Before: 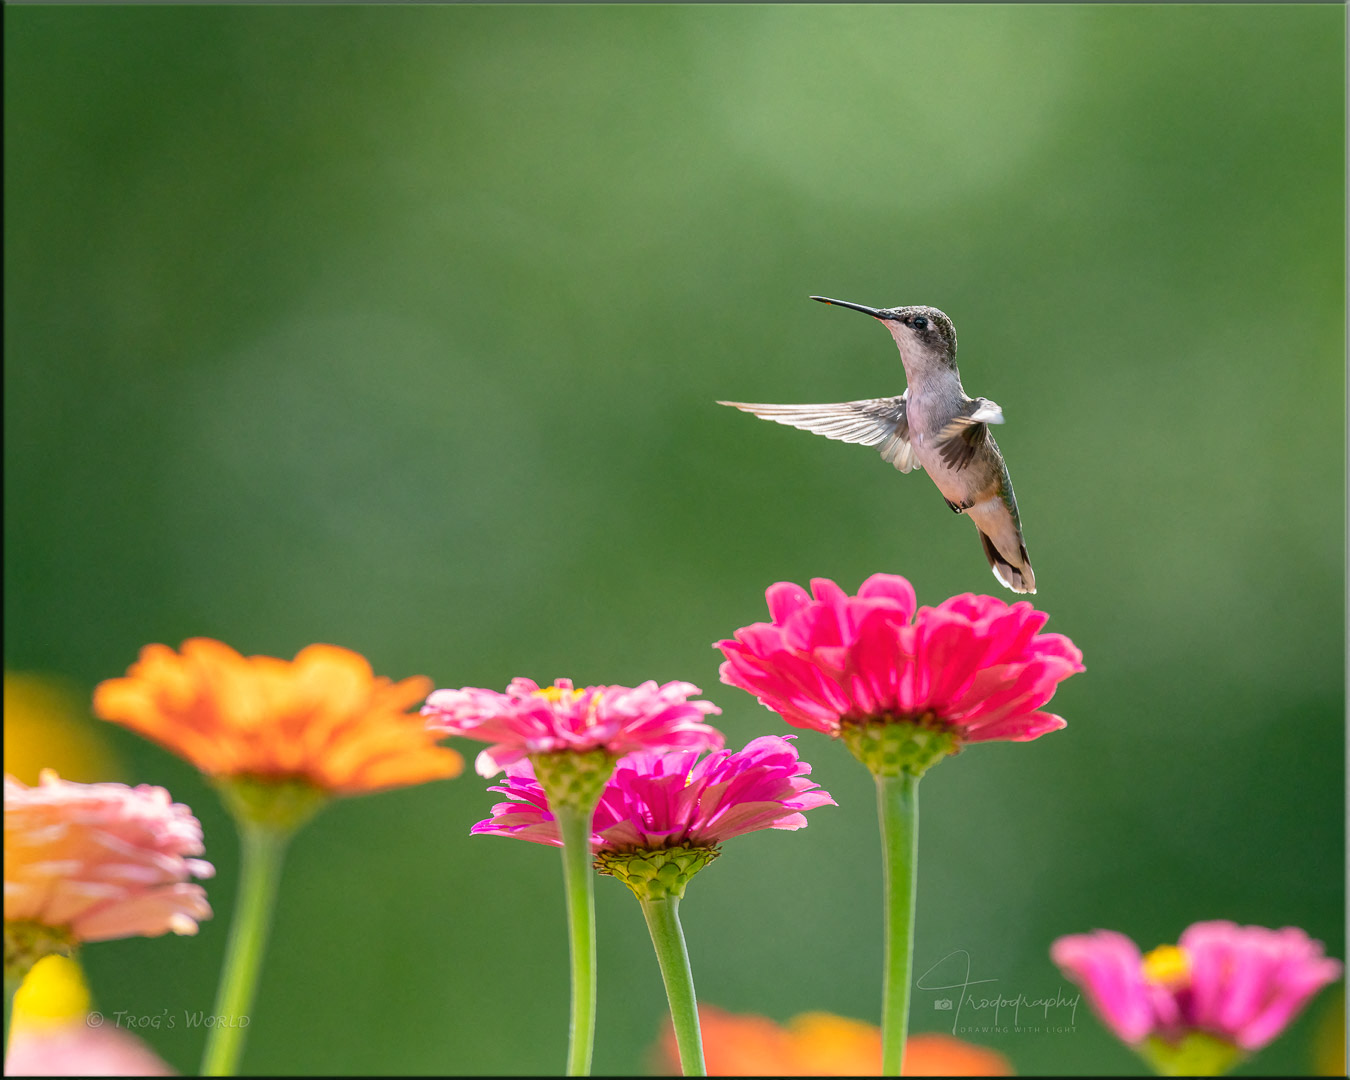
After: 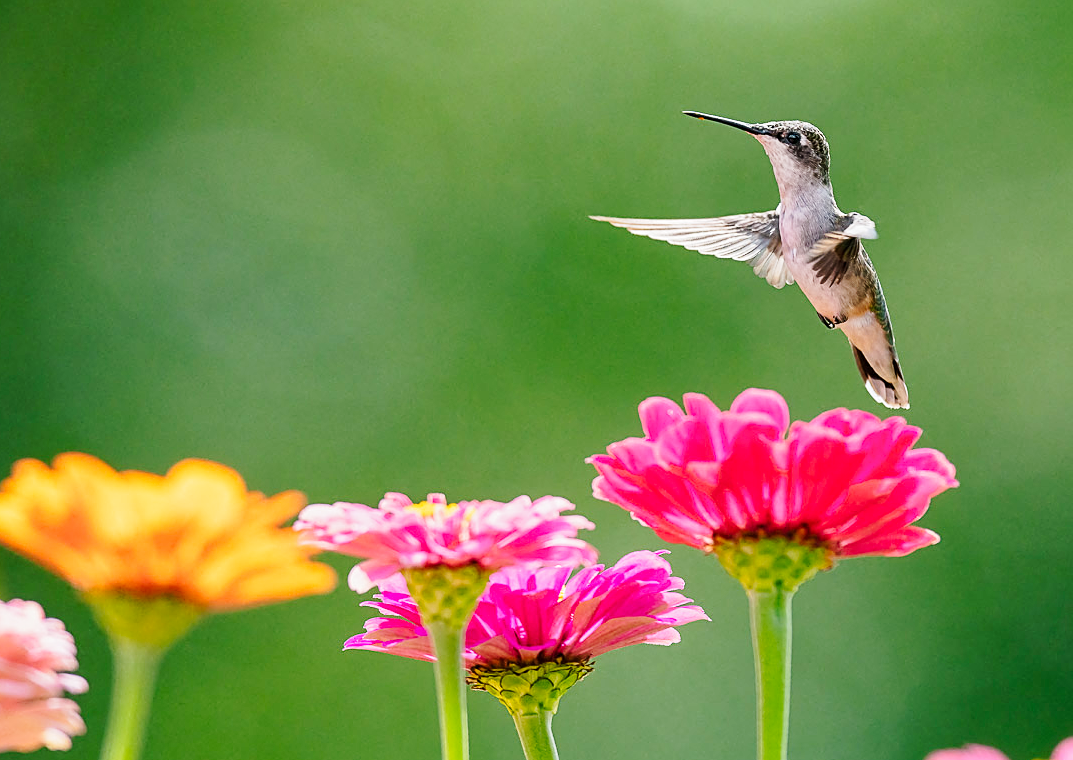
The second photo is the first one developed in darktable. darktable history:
crop: left 9.471%, top 17.16%, right 11.016%, bottom 12.394%
sharpen: on, module defaults
tone curve: curves: ch0 [(0, 0) (0.114, 0.083) (0.291, 0.3) (0.447, 0.535) (0.602, 0.712) (0.772, 0.864) (0.999, 0.978)]; ch1 [(0, 0) (0.389, 0.352) (0.458, 0.433) (0.486, 0.474) (0.509, 0.505) (0.535, 0.541) (0.555, 0.557) (0.677, 0.724) (1, 1)]; ch2 [(0, 0) (0.369, 0.388) (0.449, 0.431) (0.501, 0.5) (0.528, 0.552) (0.561, 0.596) (0.697, 0.721) (1, 1)], preserve colors none
